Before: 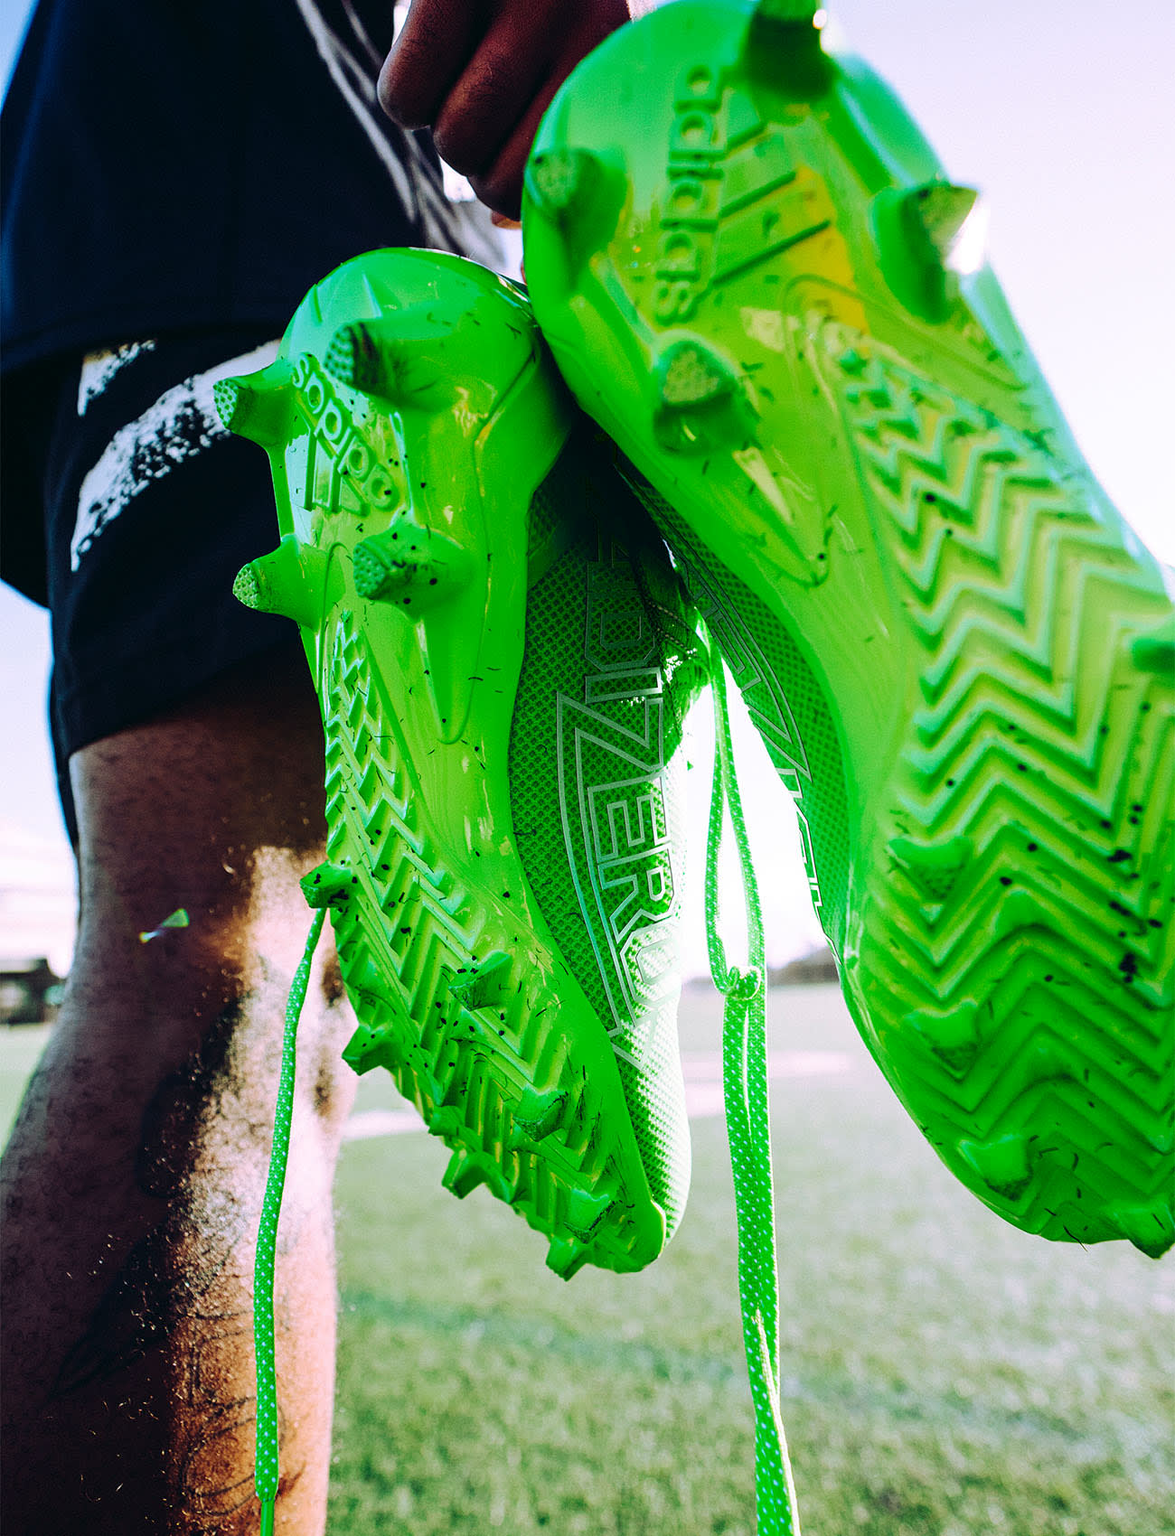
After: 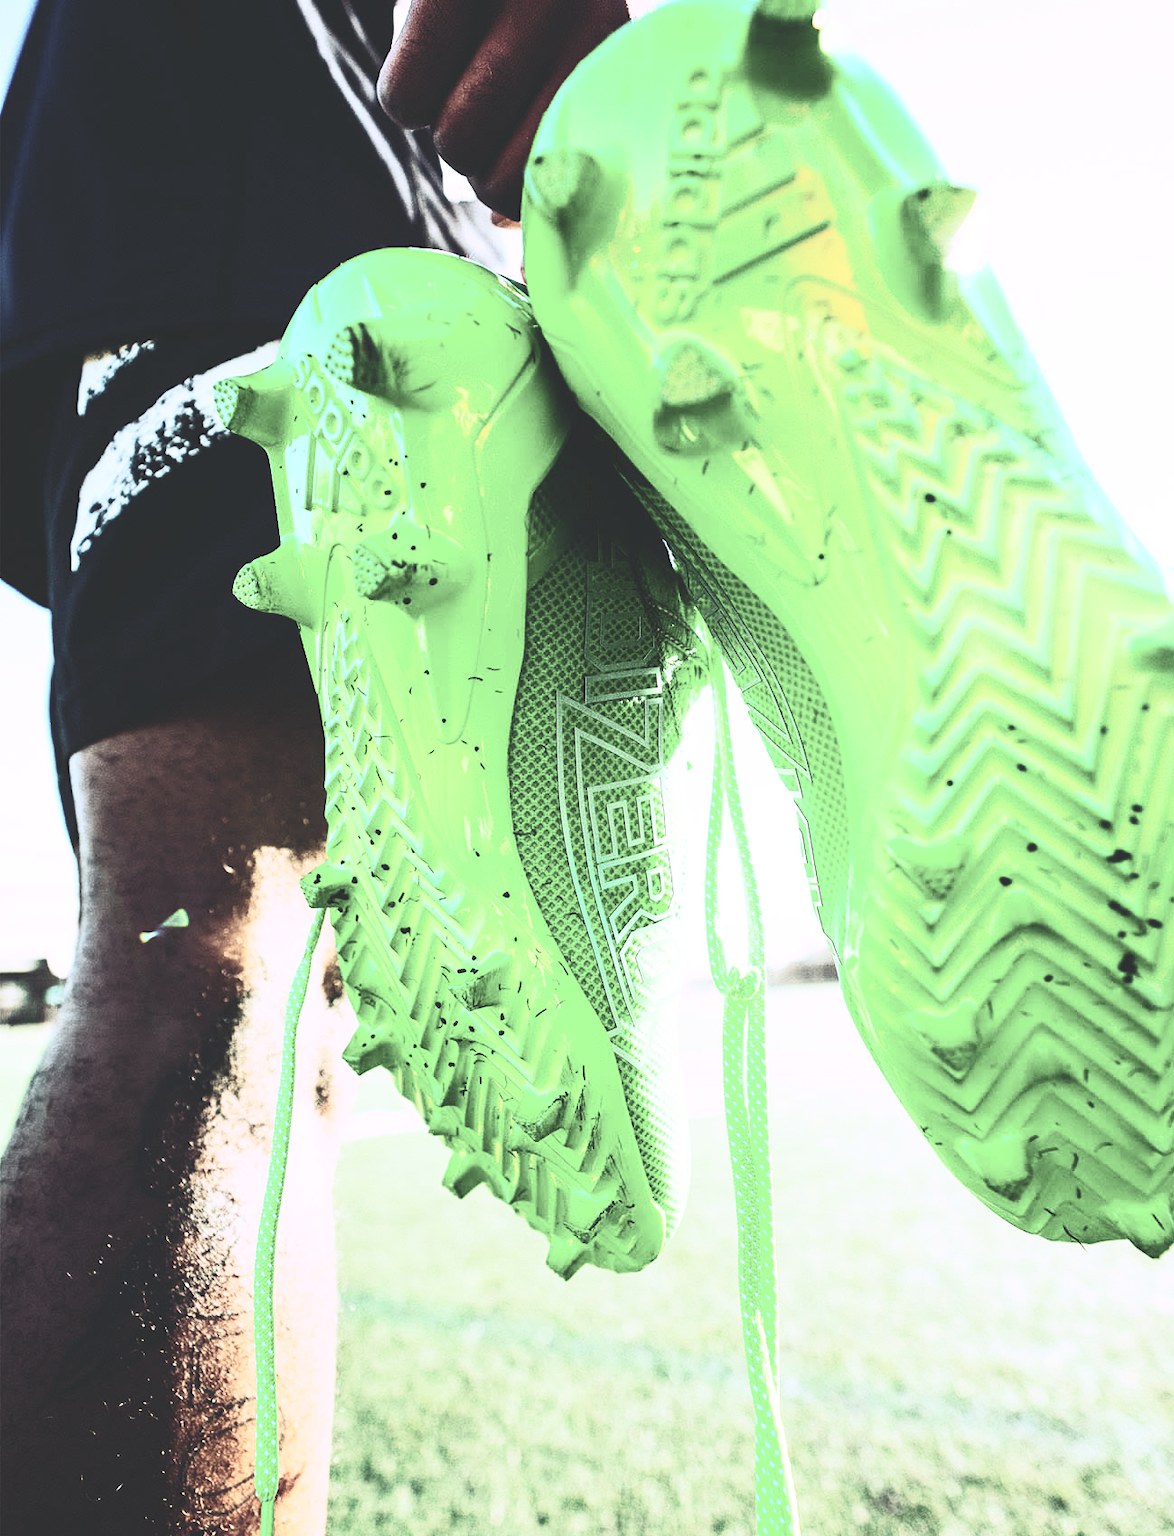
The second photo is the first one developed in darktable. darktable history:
contrast brightness saturation: contrast 0.57, brightness 0.57, saturation -0.34
exposure: black level correction -0.015, compensate highlight preservation false
